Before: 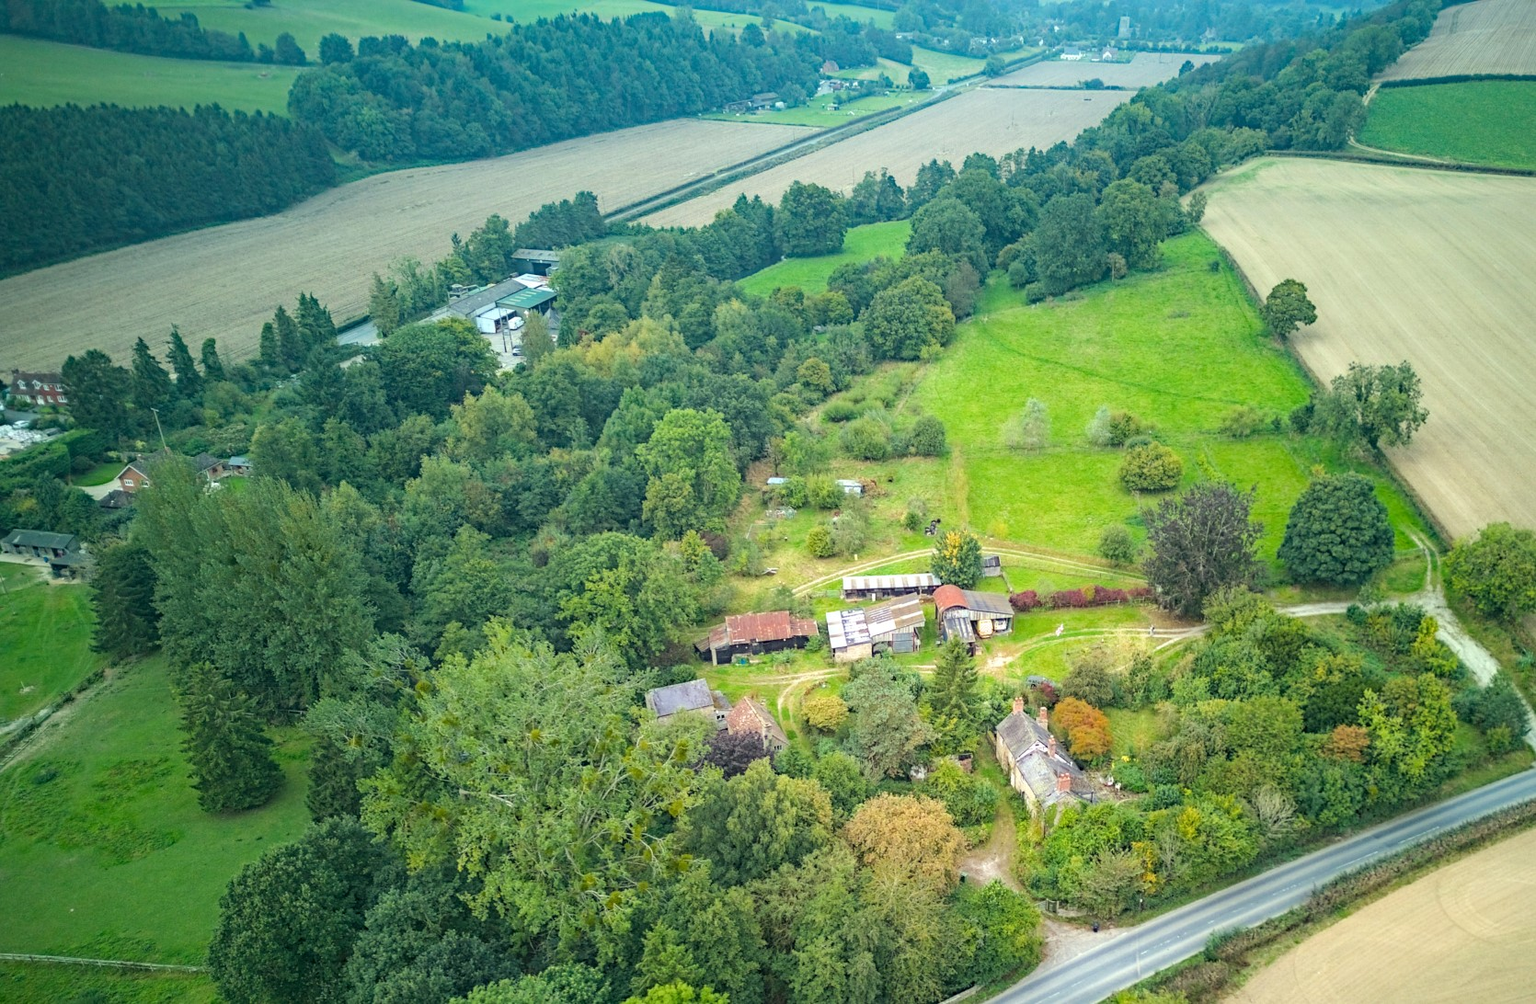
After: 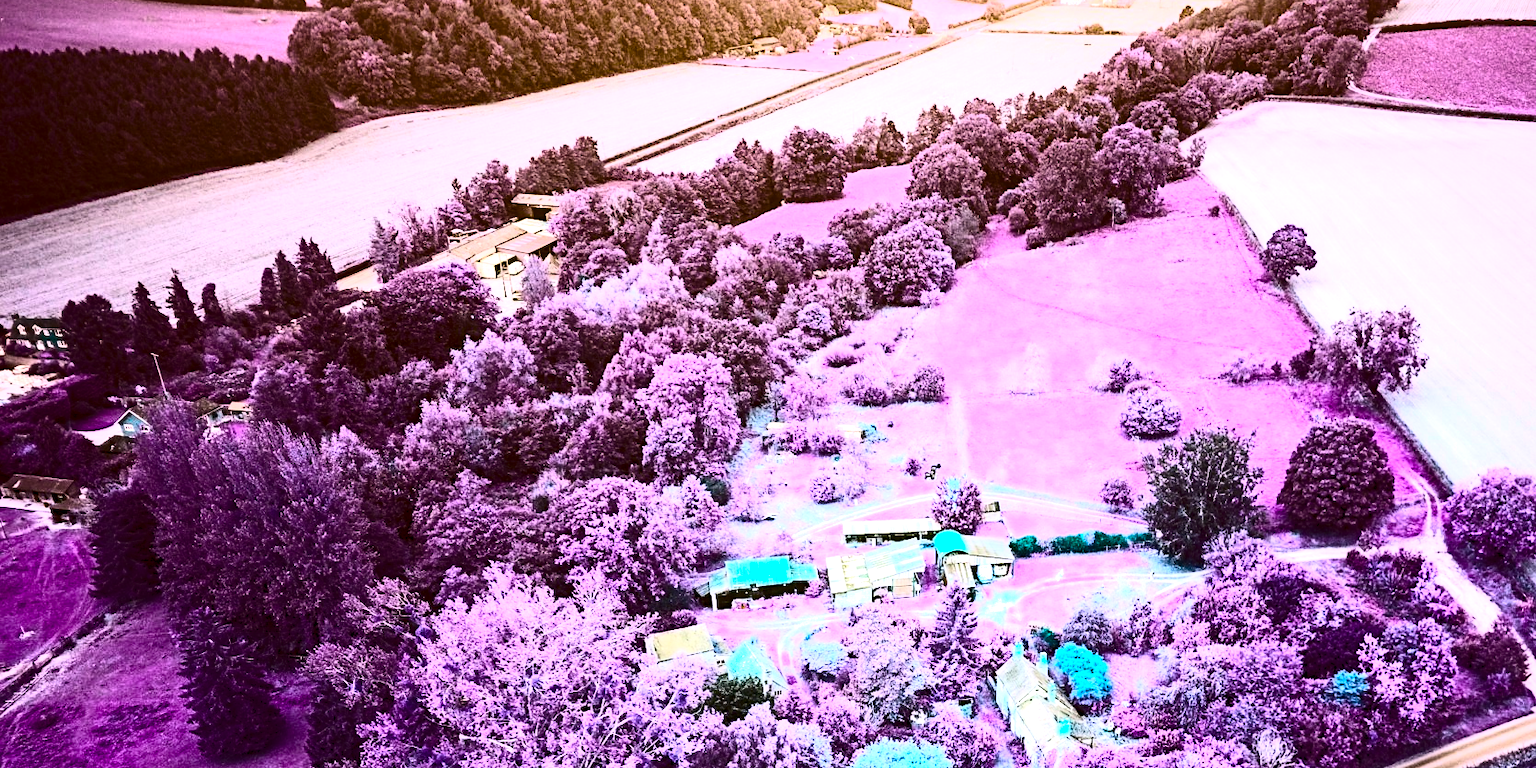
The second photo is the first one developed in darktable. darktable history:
crop: top 5.581%, bottom 17.878%
exposure: exposure 0.603 EV, compensate exposure bias true, compensate highlight preservation false
contrast brightness saturation: contrast 0.493, saturation -0.097
color balance rgb: shadows lift › chroma 1.014%, shadows lift › hue 216.66°, global offset › luminance -1.434%, linear chroma grading › shadows -9.635%, linear chroma grading › global chroma 20.048%, perceptual saturation grading › global saturation -0.099%, perceptual saturation grading › highlights -9.305%, perceptual saturation grading › mid-tones 18.674%, perceptual saturation grading › shadows 28.822%, hue shift 179.78°, perceptual brilliance grading › highlights 4.029%, perceptual brilliance grading › mid-tones -17.765%, perceptual brilliance grading › shadows -41.678%, global vibrance 49.453%, contrast 0.452%
